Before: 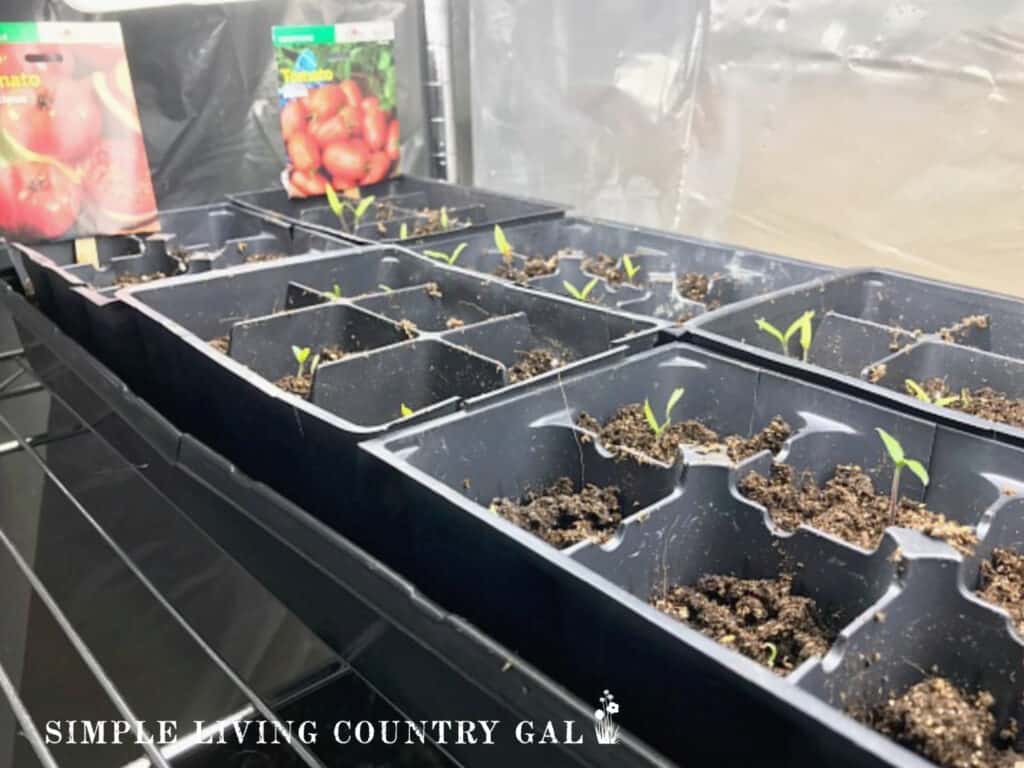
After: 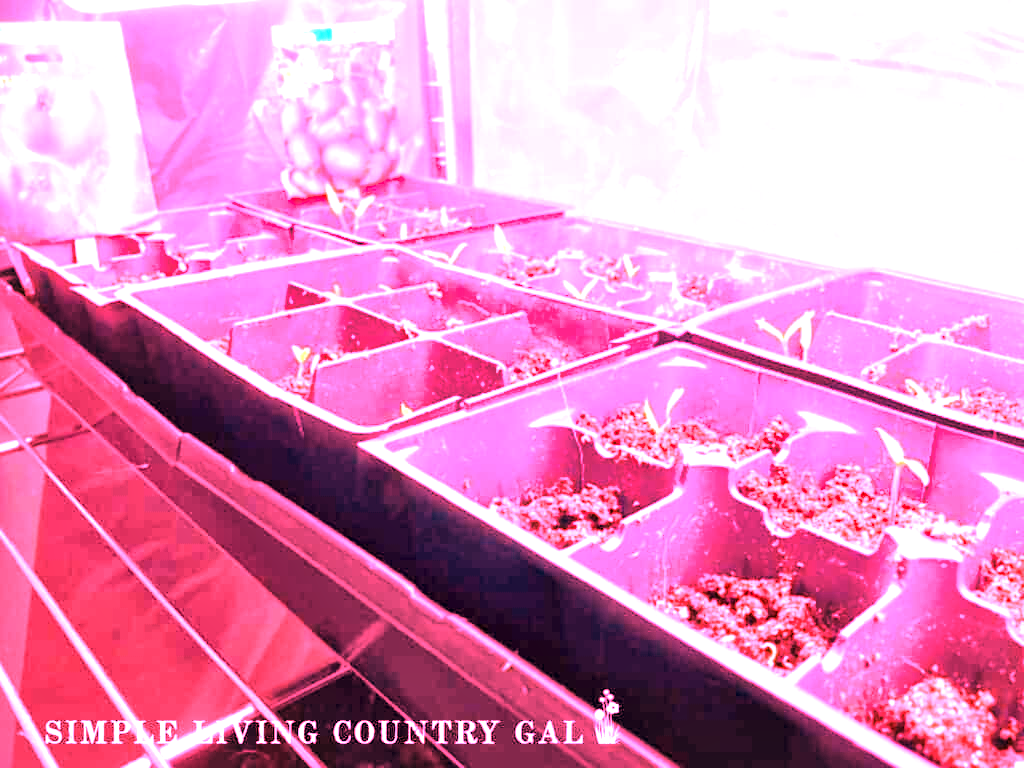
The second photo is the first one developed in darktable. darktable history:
white balance: red 4.26, blue 1.802
exposure: black level correction 0, exposure 0.7 EV, compensate highlight preservation false
local contrast: mode bilateral grid, contrast 20, coarseness 50, detail 171%, midtone range 0.2
